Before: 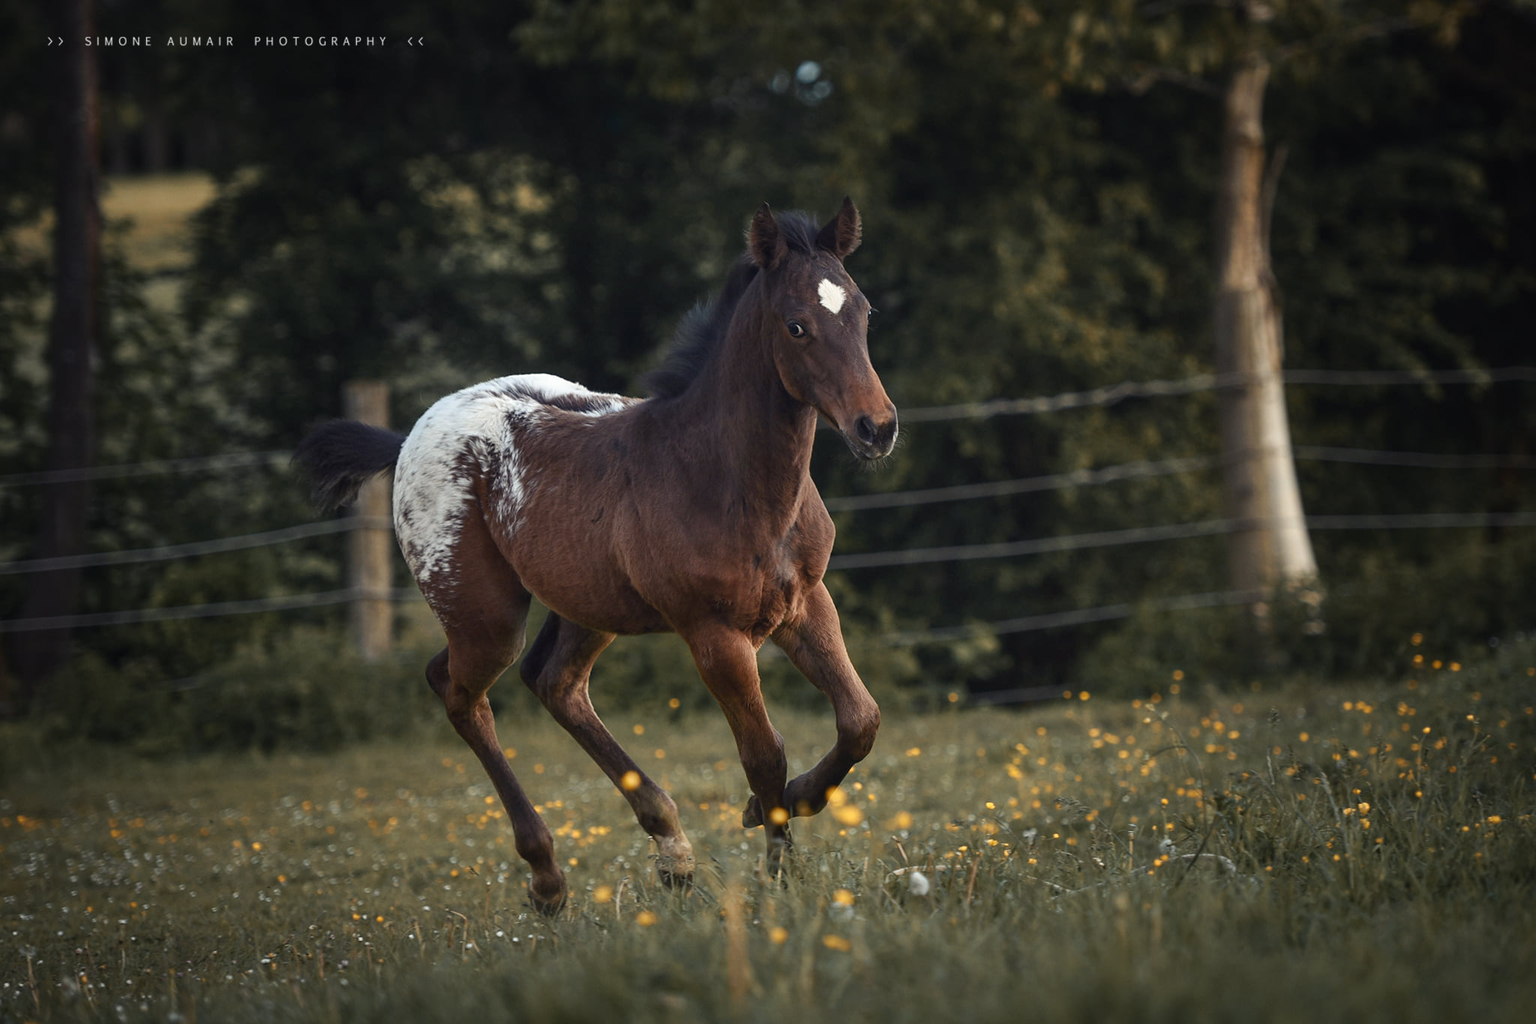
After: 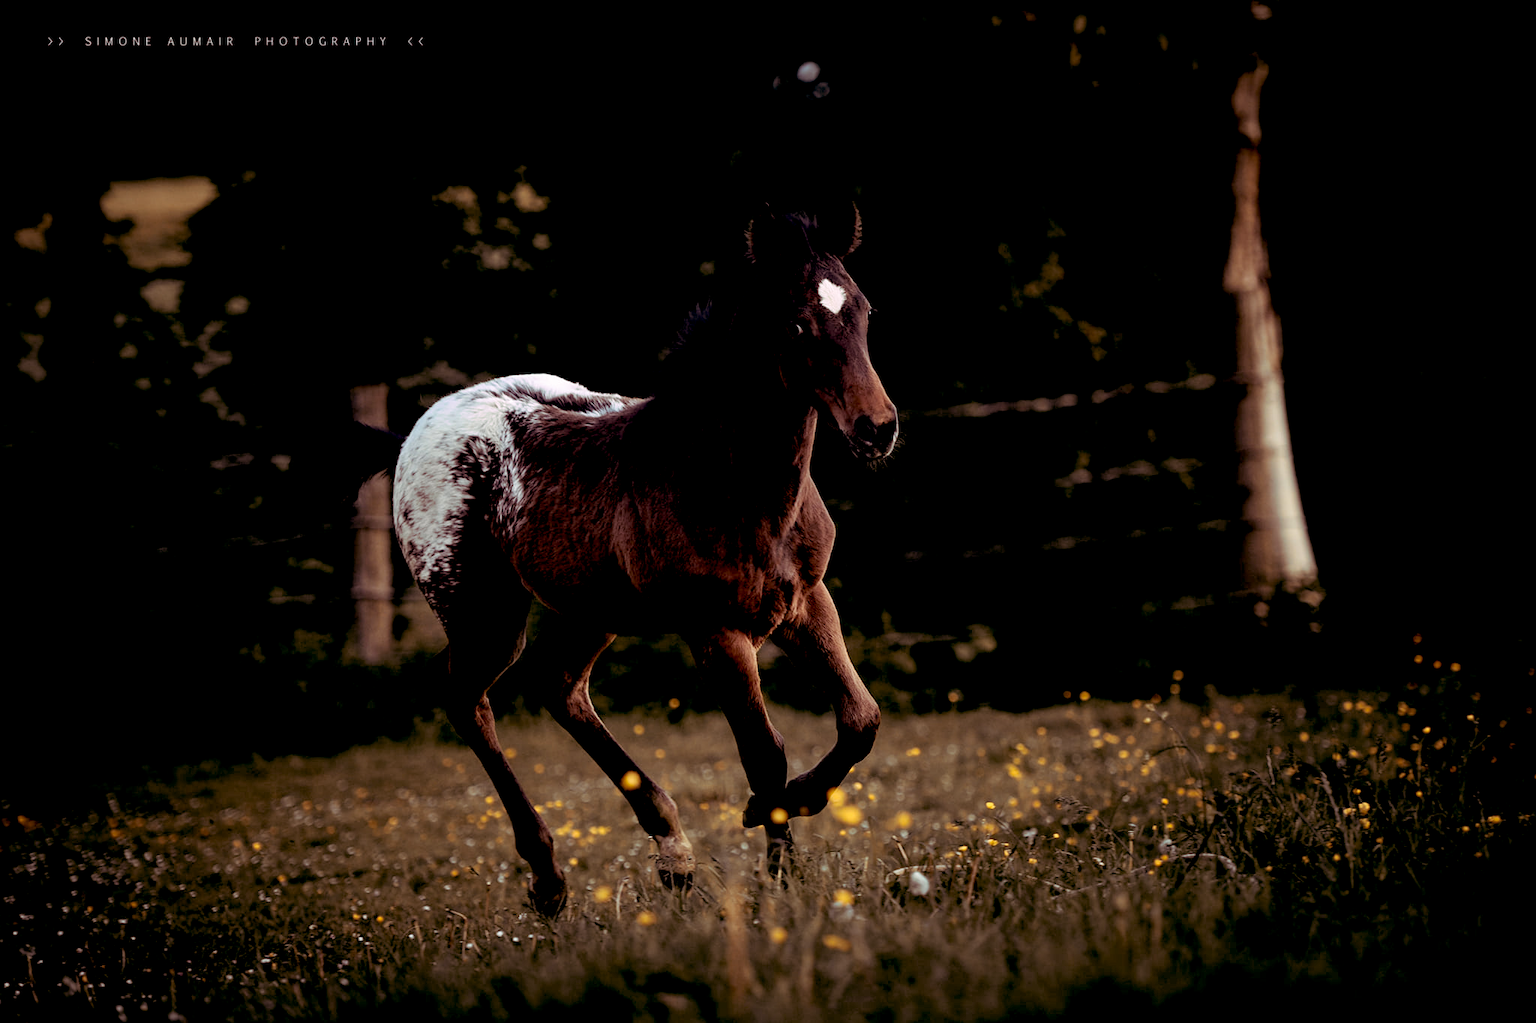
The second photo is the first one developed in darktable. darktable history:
exposure: black level correction 0.047, exposure 0.013 EV, compensate highlight preservation false
split-toning: highlights › hue 298.8°, highlights › saturation 0.73, compress 41.76%
